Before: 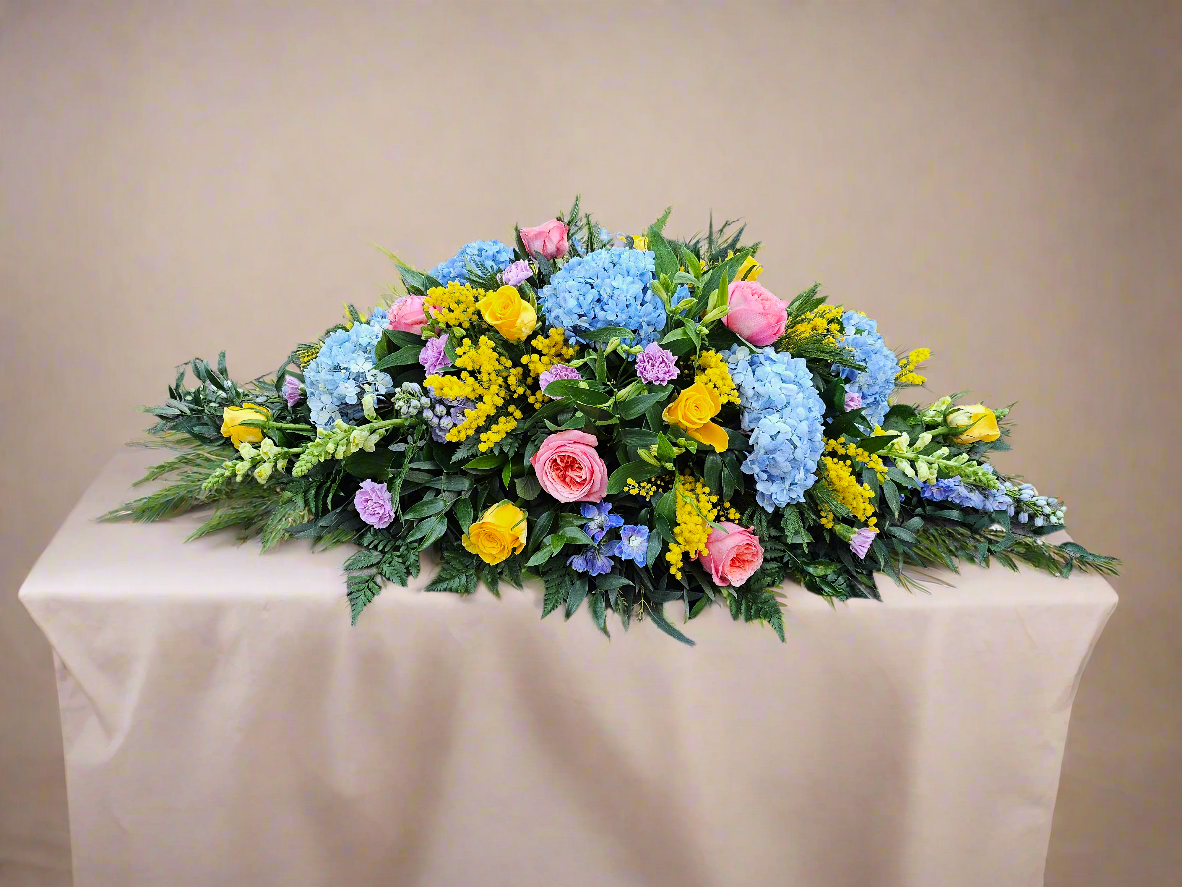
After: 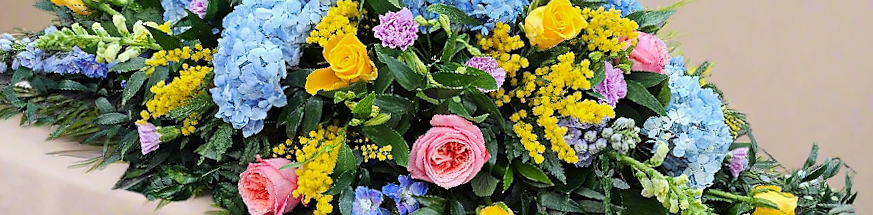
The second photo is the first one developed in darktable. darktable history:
sharpen: radius 1, threshold 1
crop and rotate: angle 16.12°, top 30.835%, bottom 35.653%
rotate and perspective: rotation -1°, crop left 0.011, crop right 0.989, crop top 0.025, crop bottom 0.975
